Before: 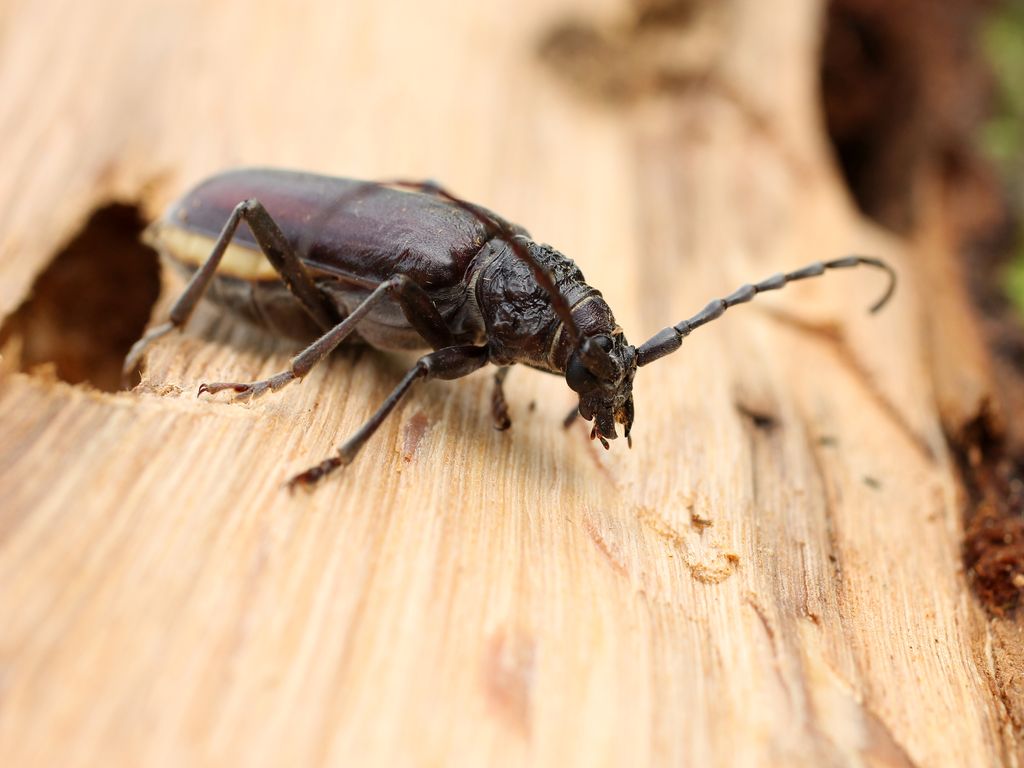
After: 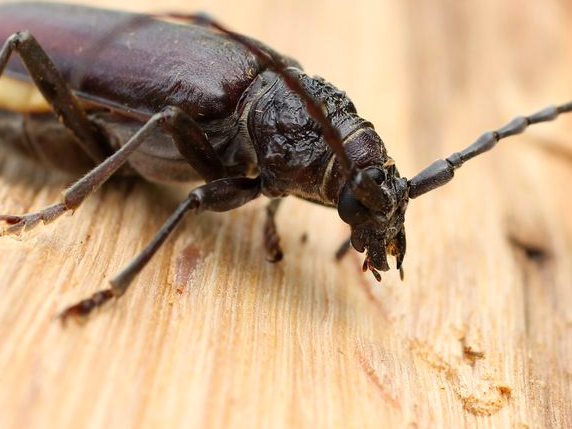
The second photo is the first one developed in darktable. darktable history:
color balance rgb: perceptual saturation grading › global saturation 0.534%, global vibrance 20%
crop and rotate: left 22.302%, top 21.931%, right 21.771%, bottom 22.191%
